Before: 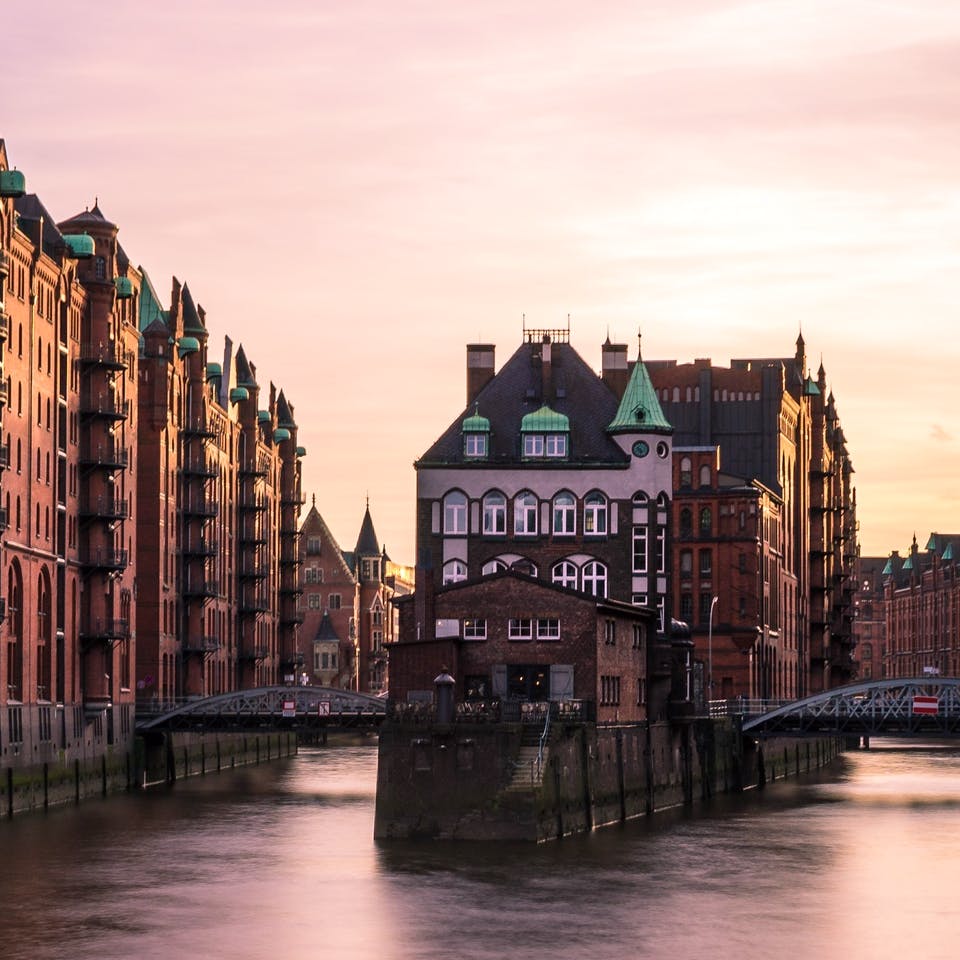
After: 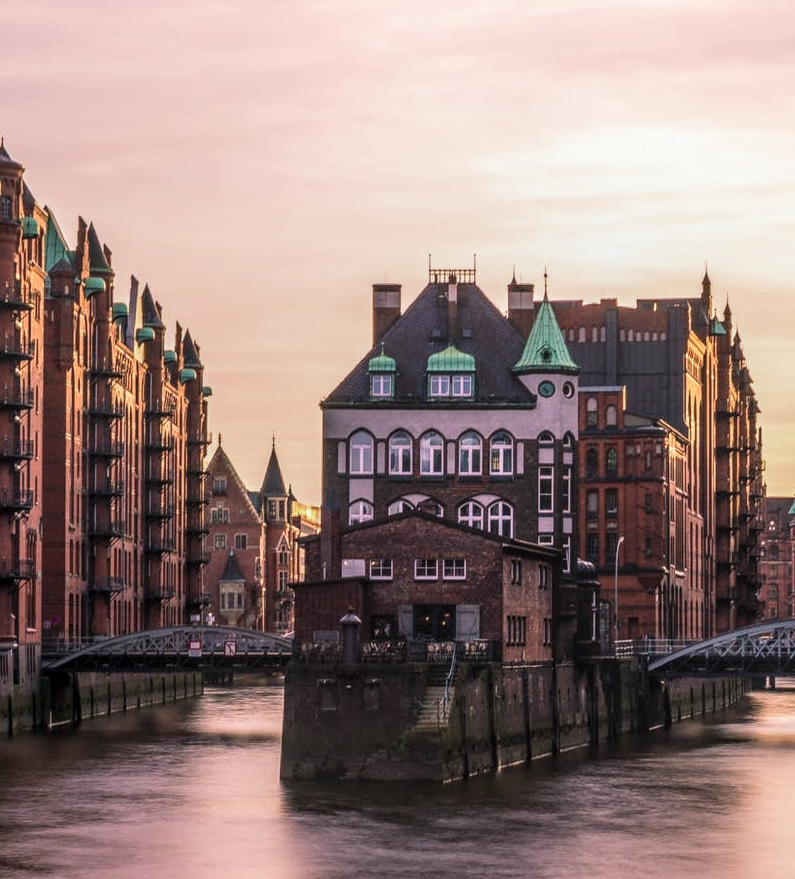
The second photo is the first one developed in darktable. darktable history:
crop: left 9.807%, top 6.259%, right 7.334%, bottom 2.177%
local contrast: highlights 0%, shadows 0%, detail 133%
